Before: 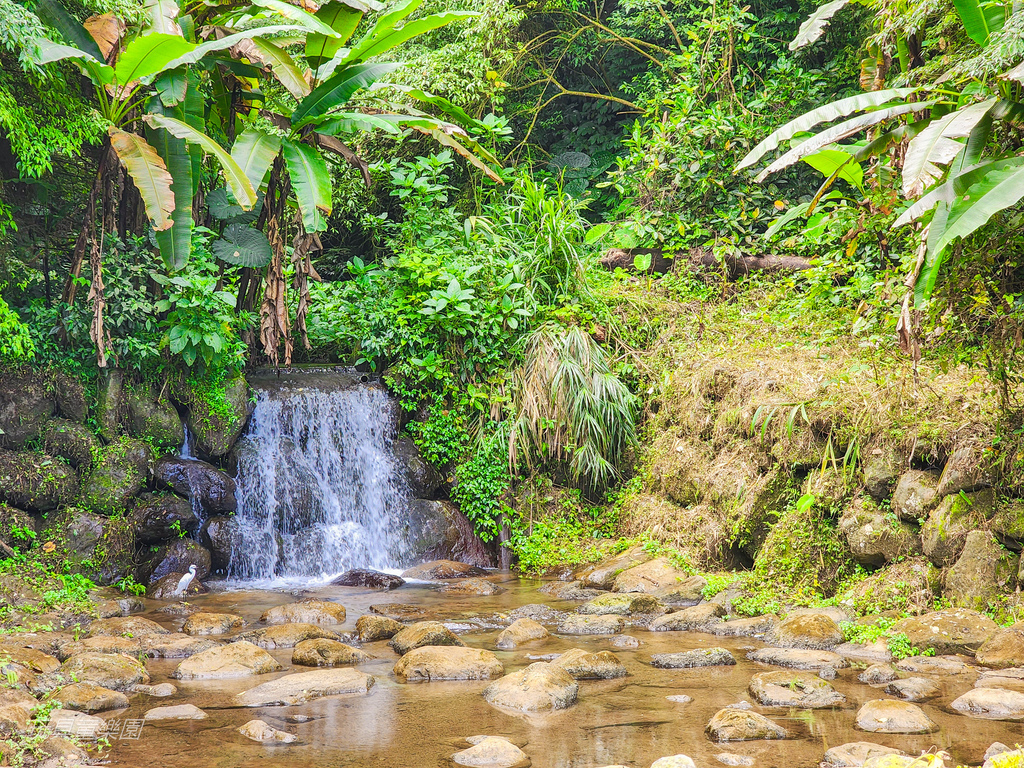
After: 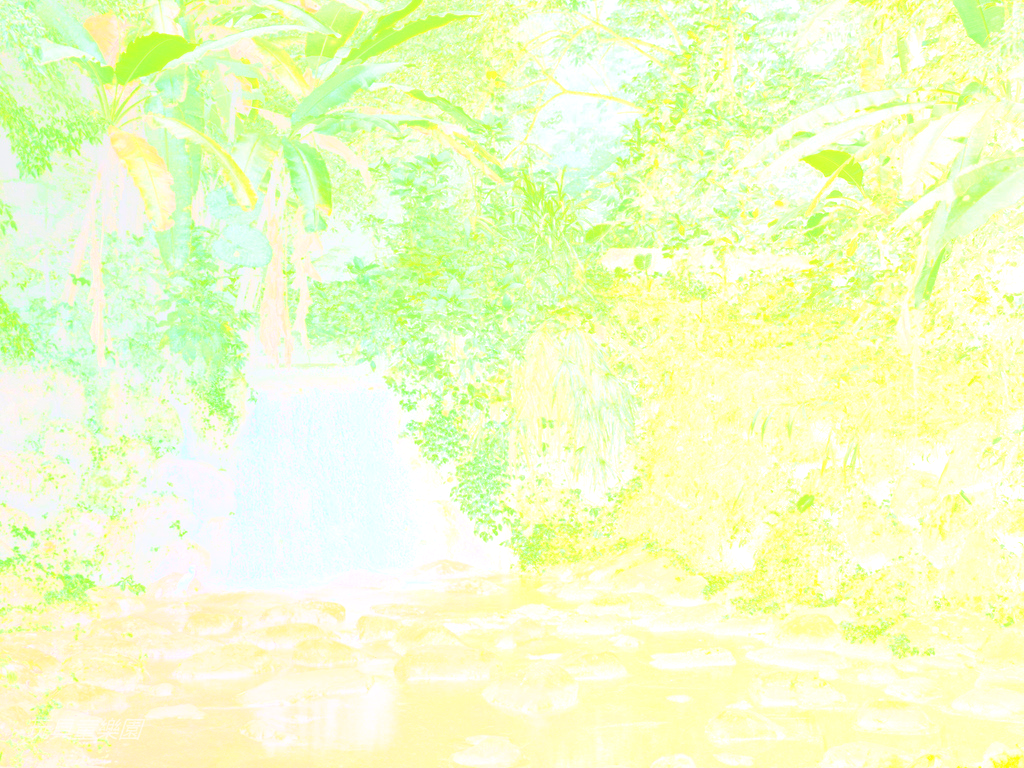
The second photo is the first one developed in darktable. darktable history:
bloom: size 85%, threshold 5%, strength 85%
haze removal: compatibility mode true, adaptive false
